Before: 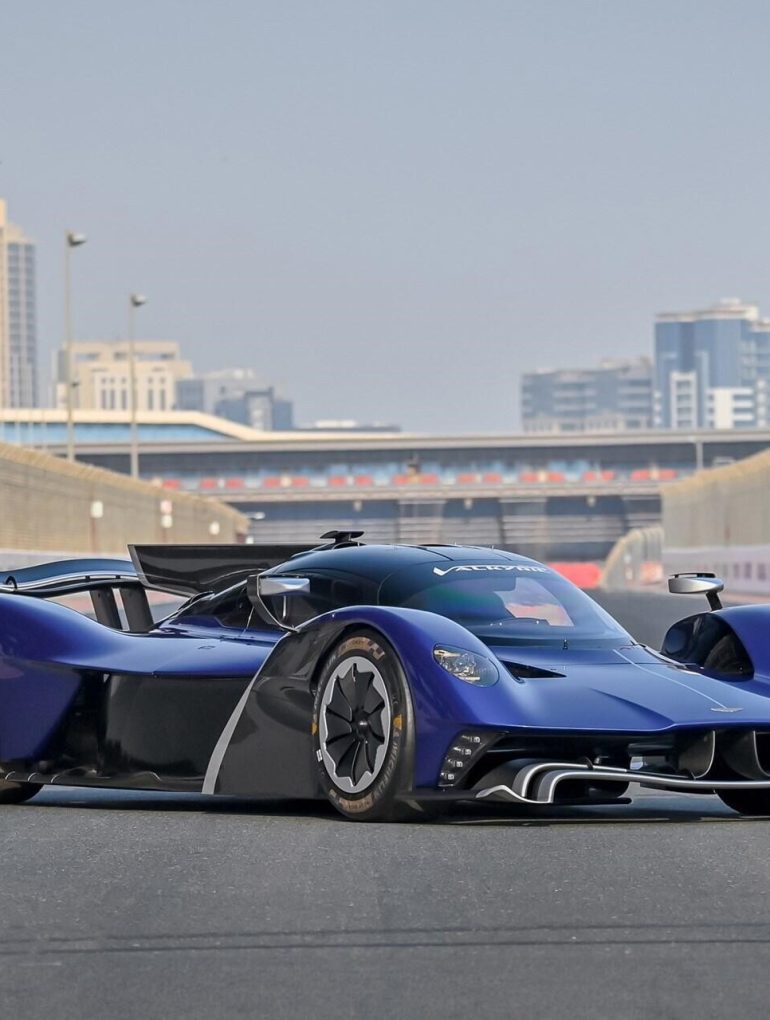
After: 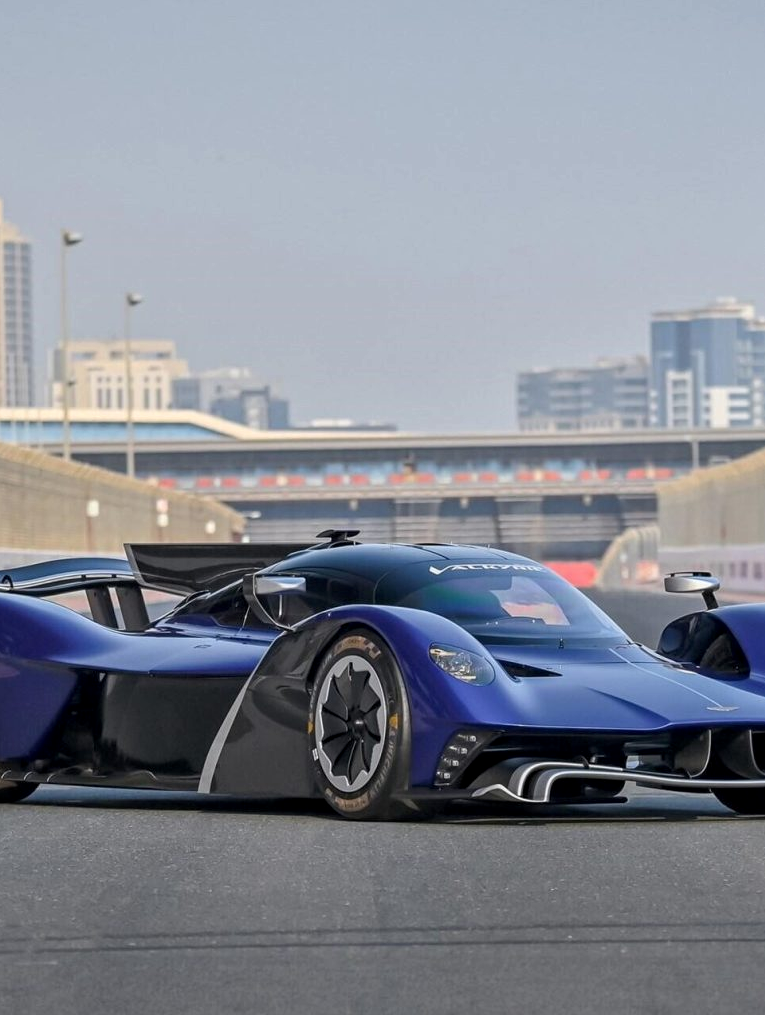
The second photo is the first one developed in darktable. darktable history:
local contrast: highlights 100%, shadows 100%, detail 120%, midtone range 0.2
crop and rotate: left 0.614%, top 0.179%, bottom 0.309%
